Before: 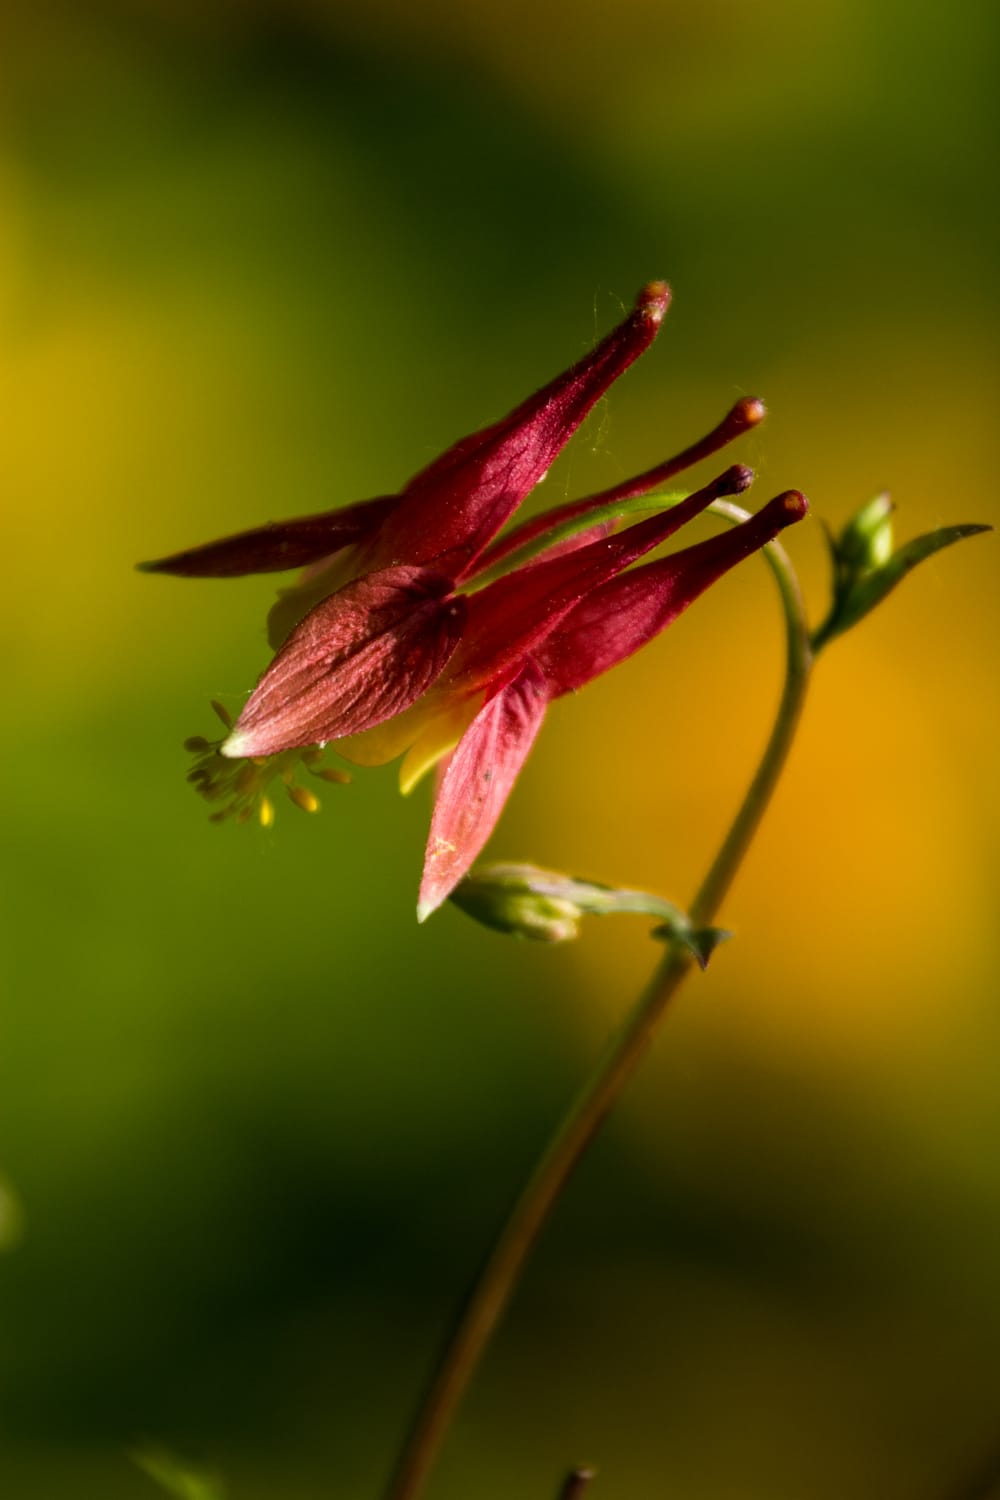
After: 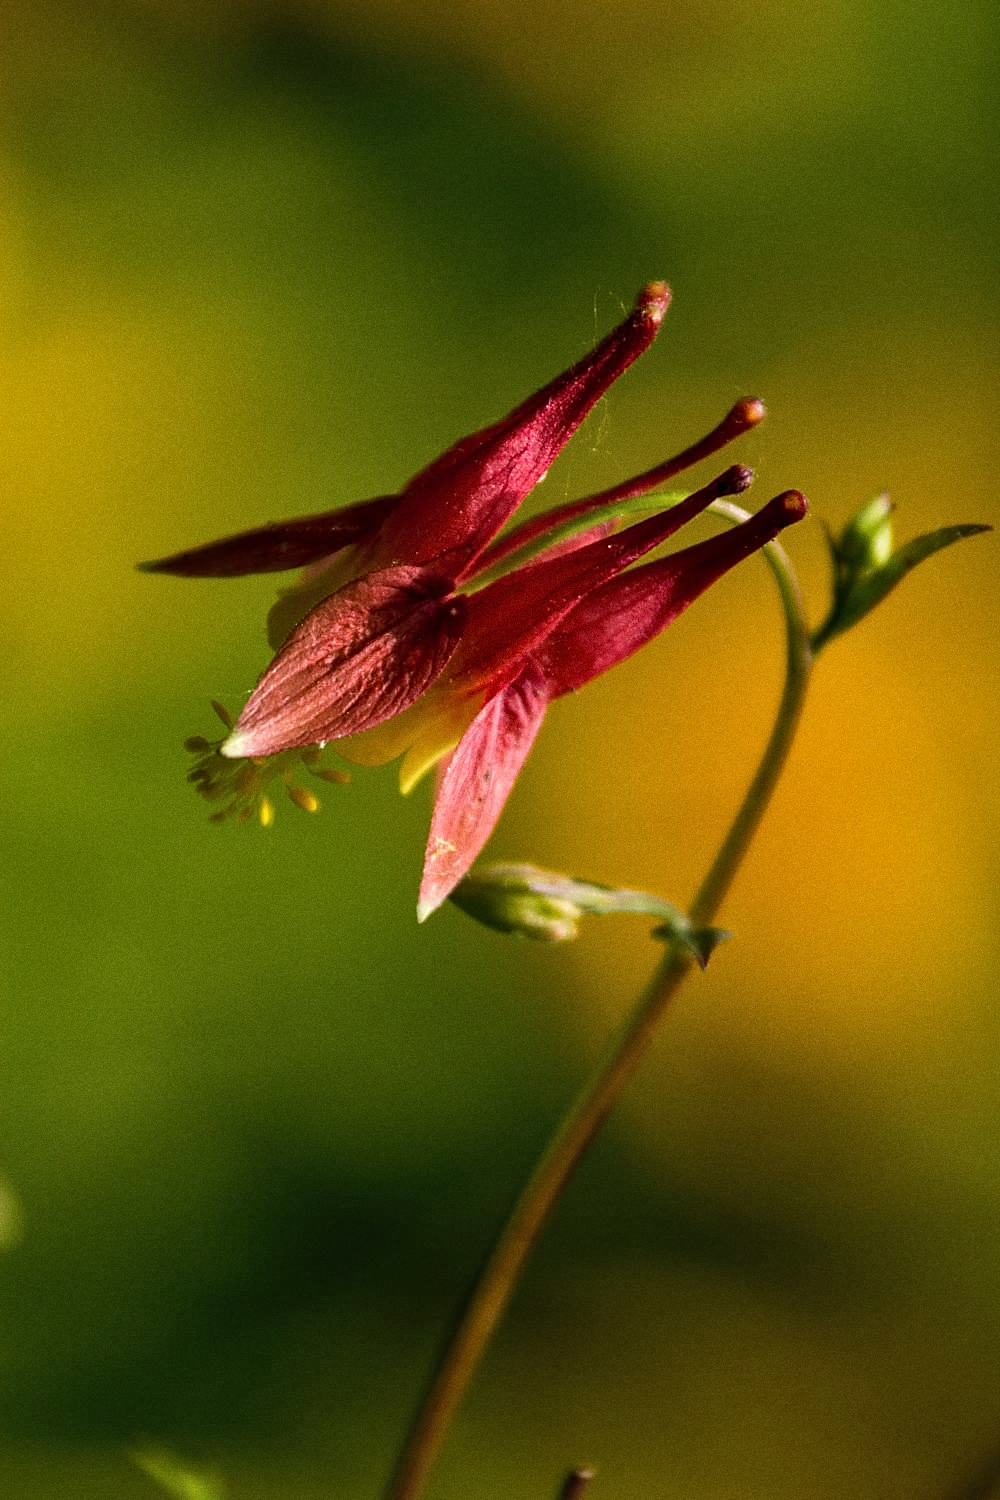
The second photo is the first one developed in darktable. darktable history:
sharpen: on, module defaults
grain: coarseness 0.09 ISO
shadows and highlights: soften with gaussian
